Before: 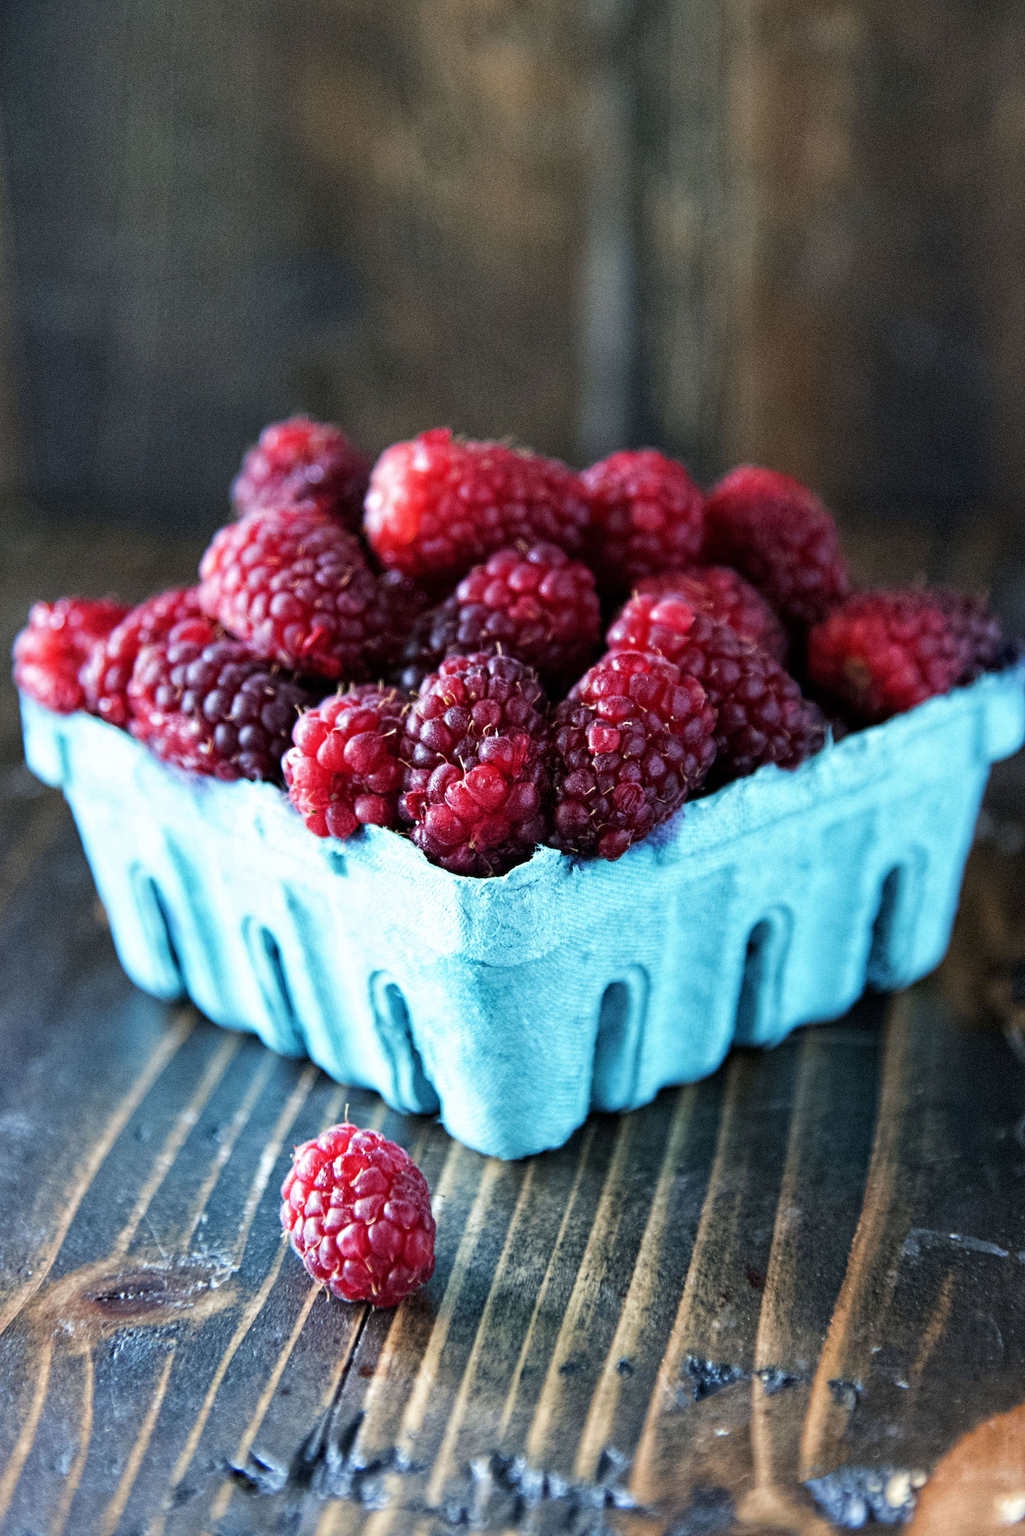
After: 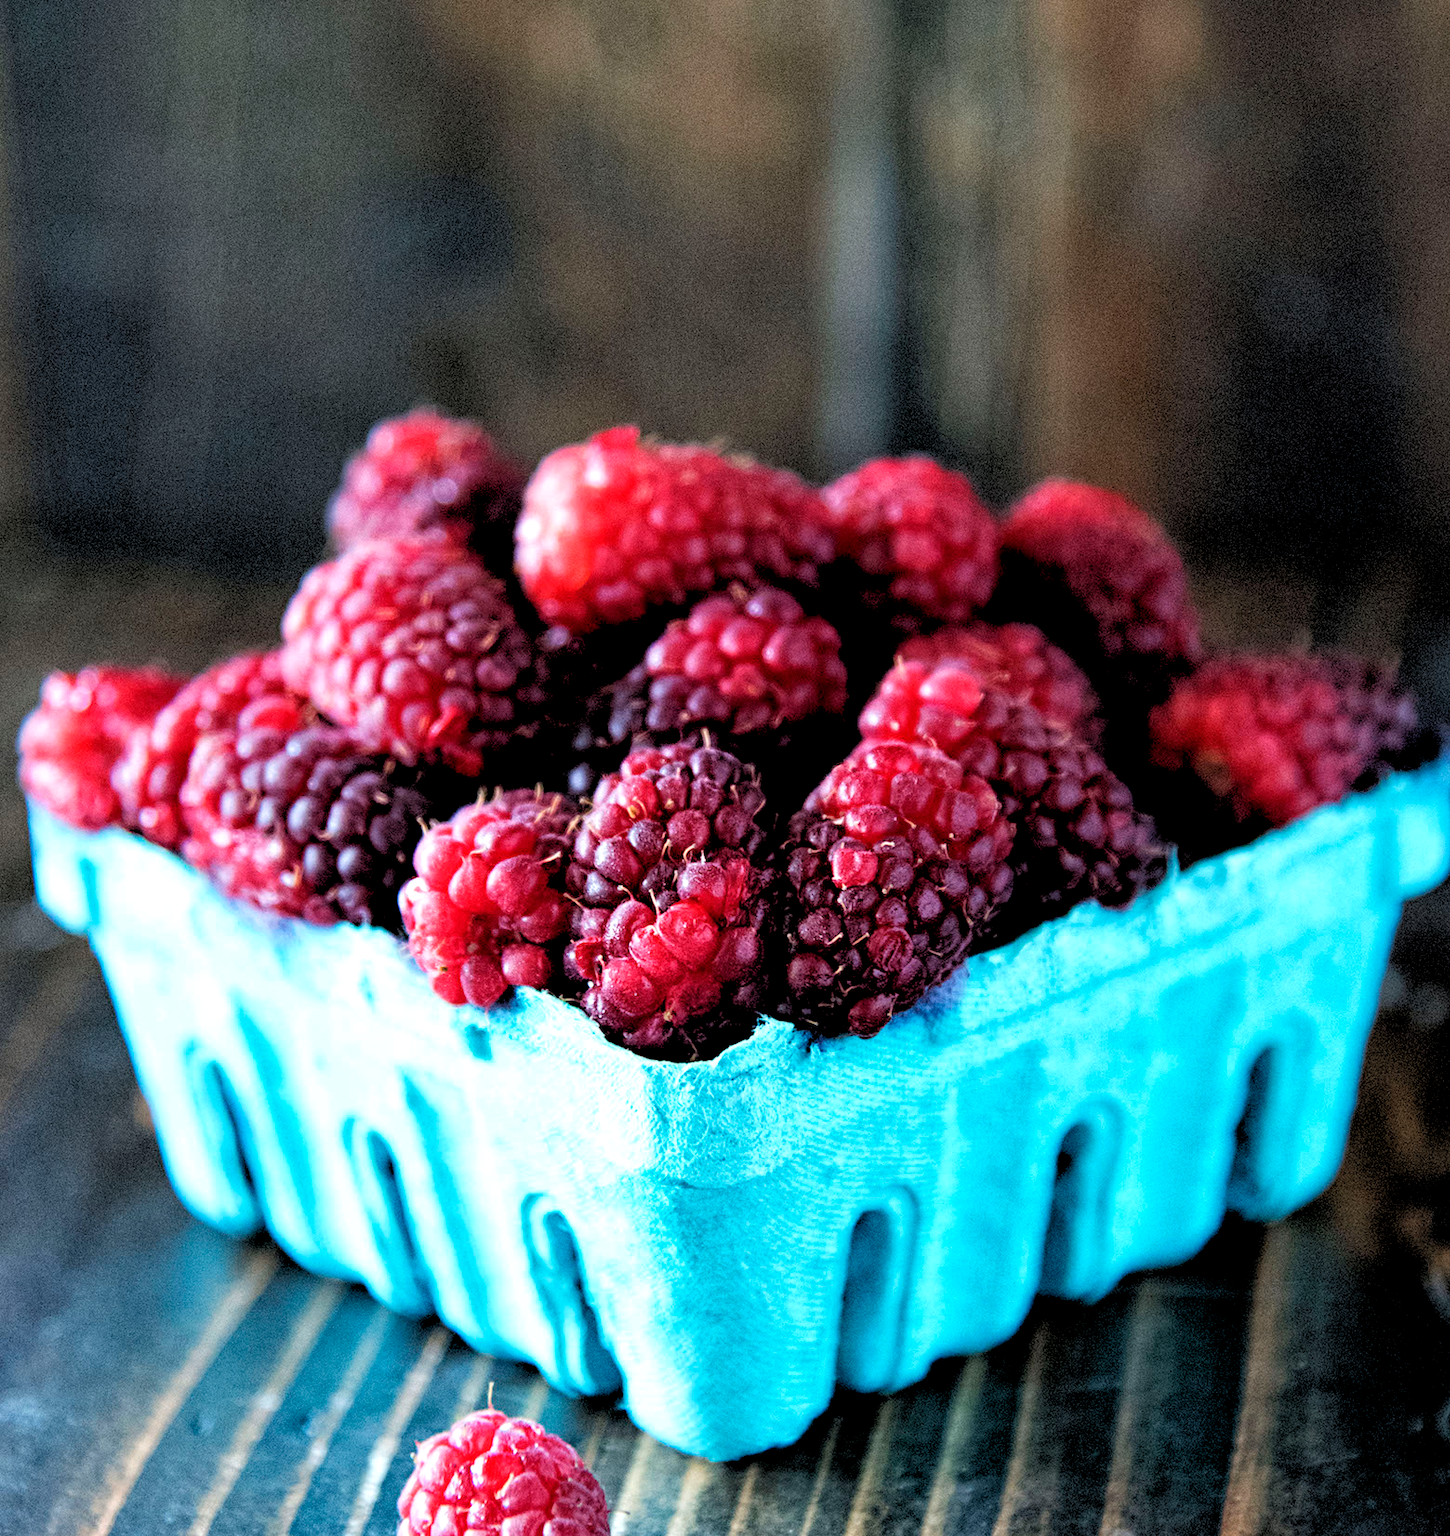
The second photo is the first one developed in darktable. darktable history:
crop and rotate: top 8.293%, bottom 20.996%
rgb levels: levels [[0.013, 0.434, 0.89], [0, 0.5, 1], [0, 0.5, 1]]
